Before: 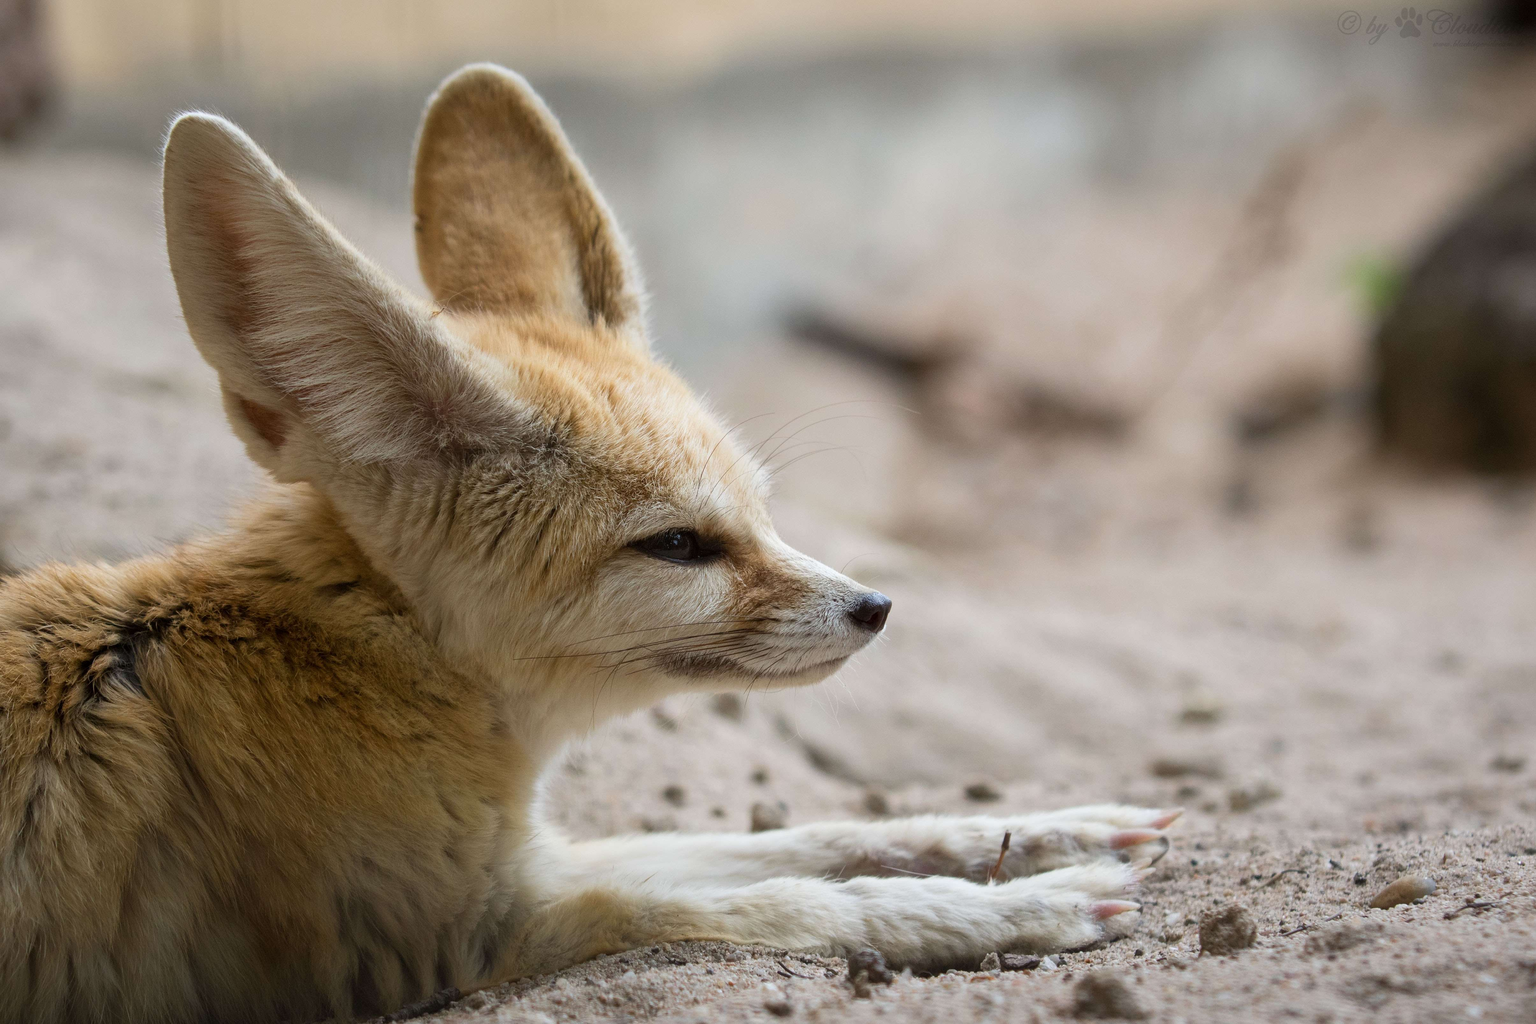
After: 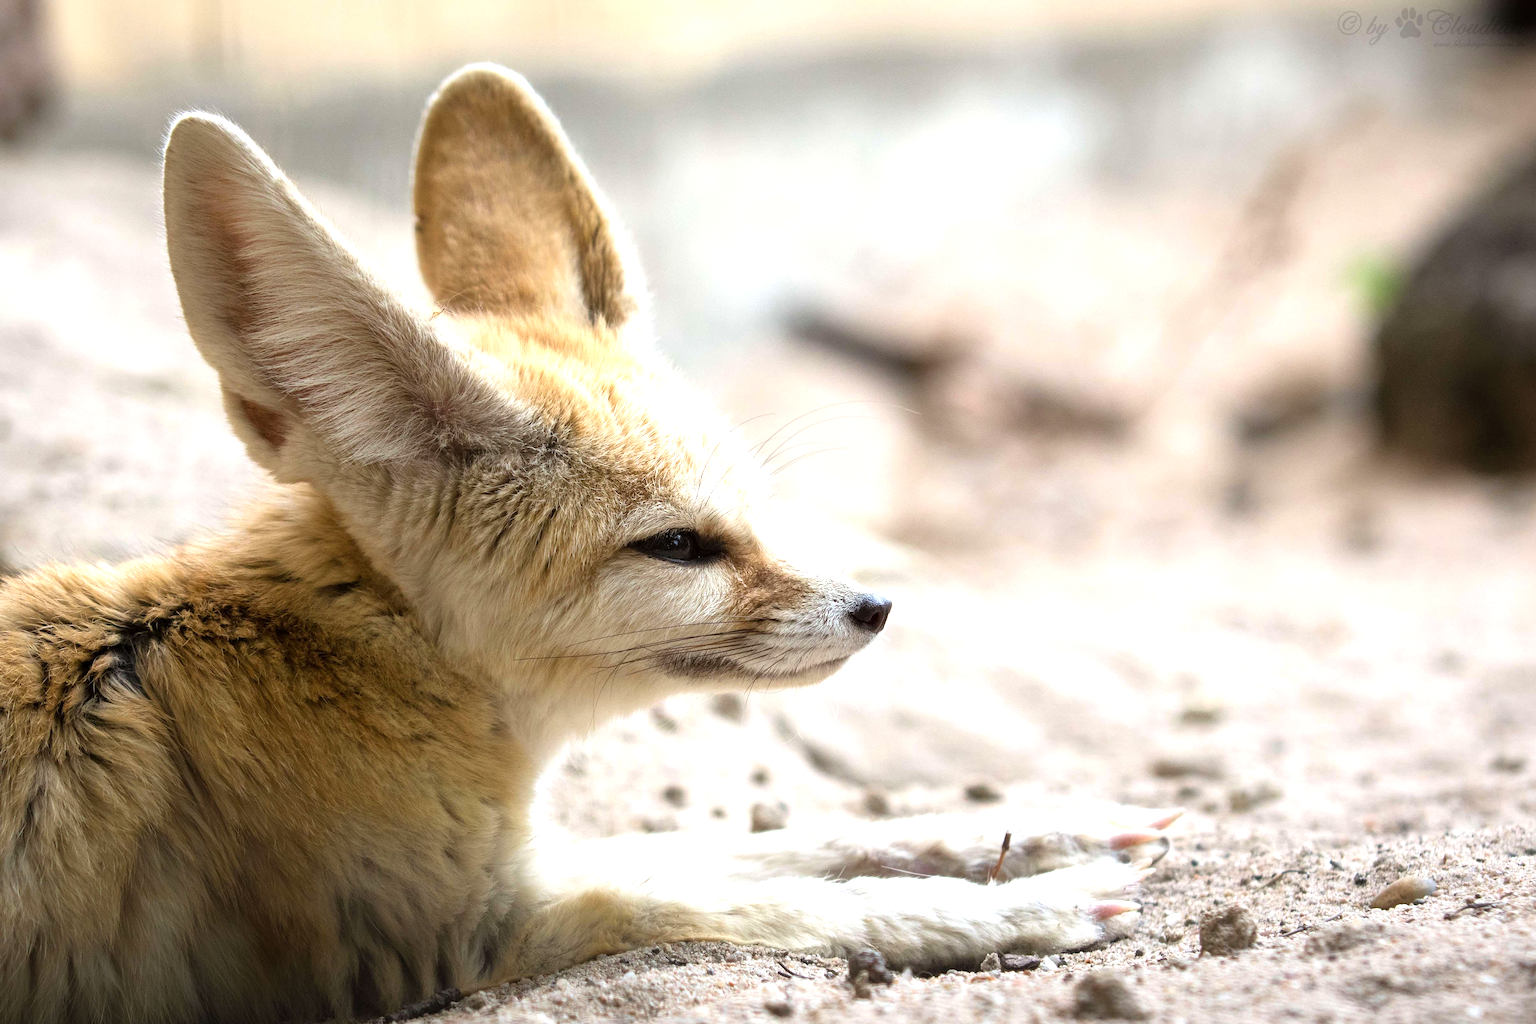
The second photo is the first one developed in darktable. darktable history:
exposure: exposure 0.298 EV, compensate highlight preservation false
tone equalizer: -8 EV -0.753 EV, -7 EV -0.739 EV, -6 EV -0.585 EV, -5 EV -0.385 EV, -3 EV 0.38 EV, -2 EV 0.6 EV, -1 EV 0.68 EV, +0 EV 0.762 EV
